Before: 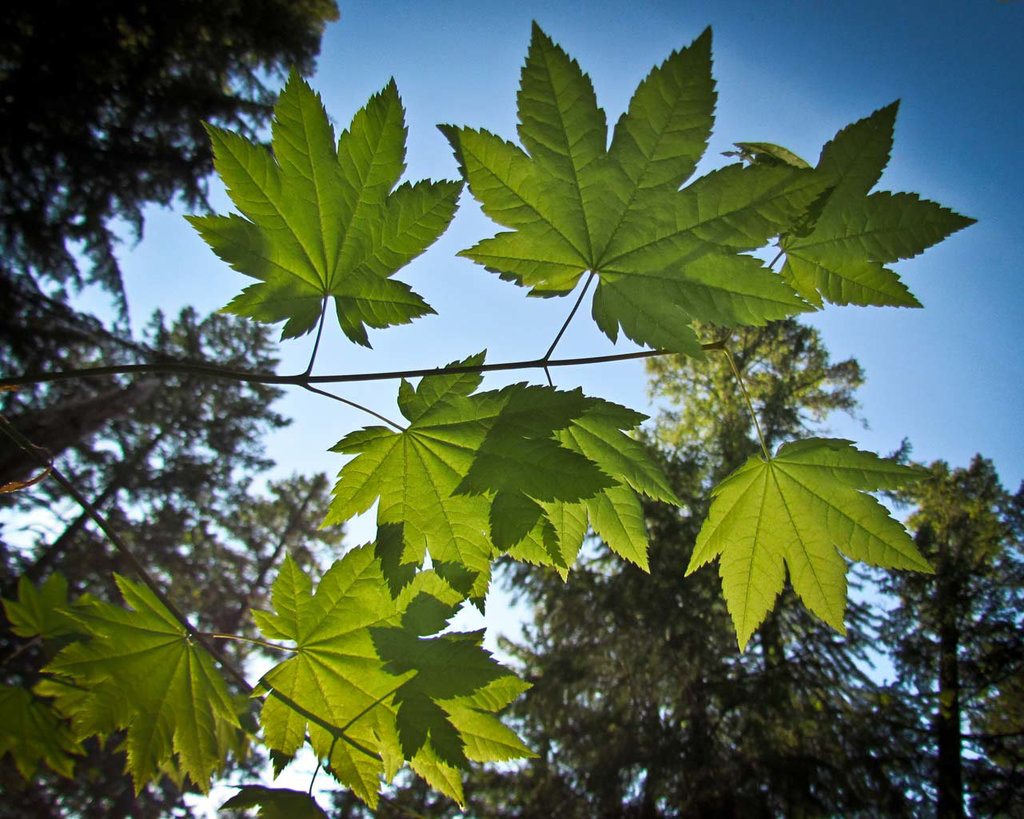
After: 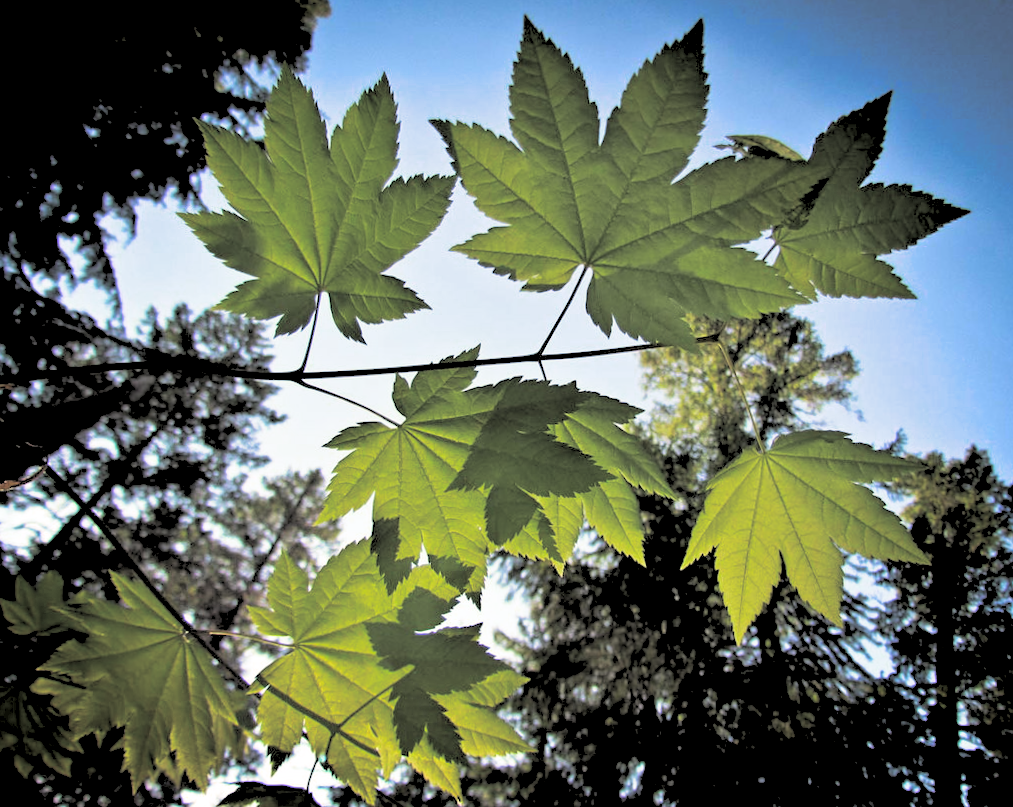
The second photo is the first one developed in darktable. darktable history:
color correction: highlights a* 3.12, highlights b* -1.55, shadows a* -0.101, shadows b* 2.52, saturation 0.98
rotate and perspective: rotation -0.45°, automatic cropping original format, crop left 0.008, crop right 0.992, crop top 0.012, crop bottom 0.988
split-toning: shadows › hue 43.2°, shadows › saturation 0, highlights › hue 50.4°, highlights › saturation 1
rgb levels: levels [[0.027, 0.429, 0.996], [0, 0.5, 1], [0, 0.5, 1]]
